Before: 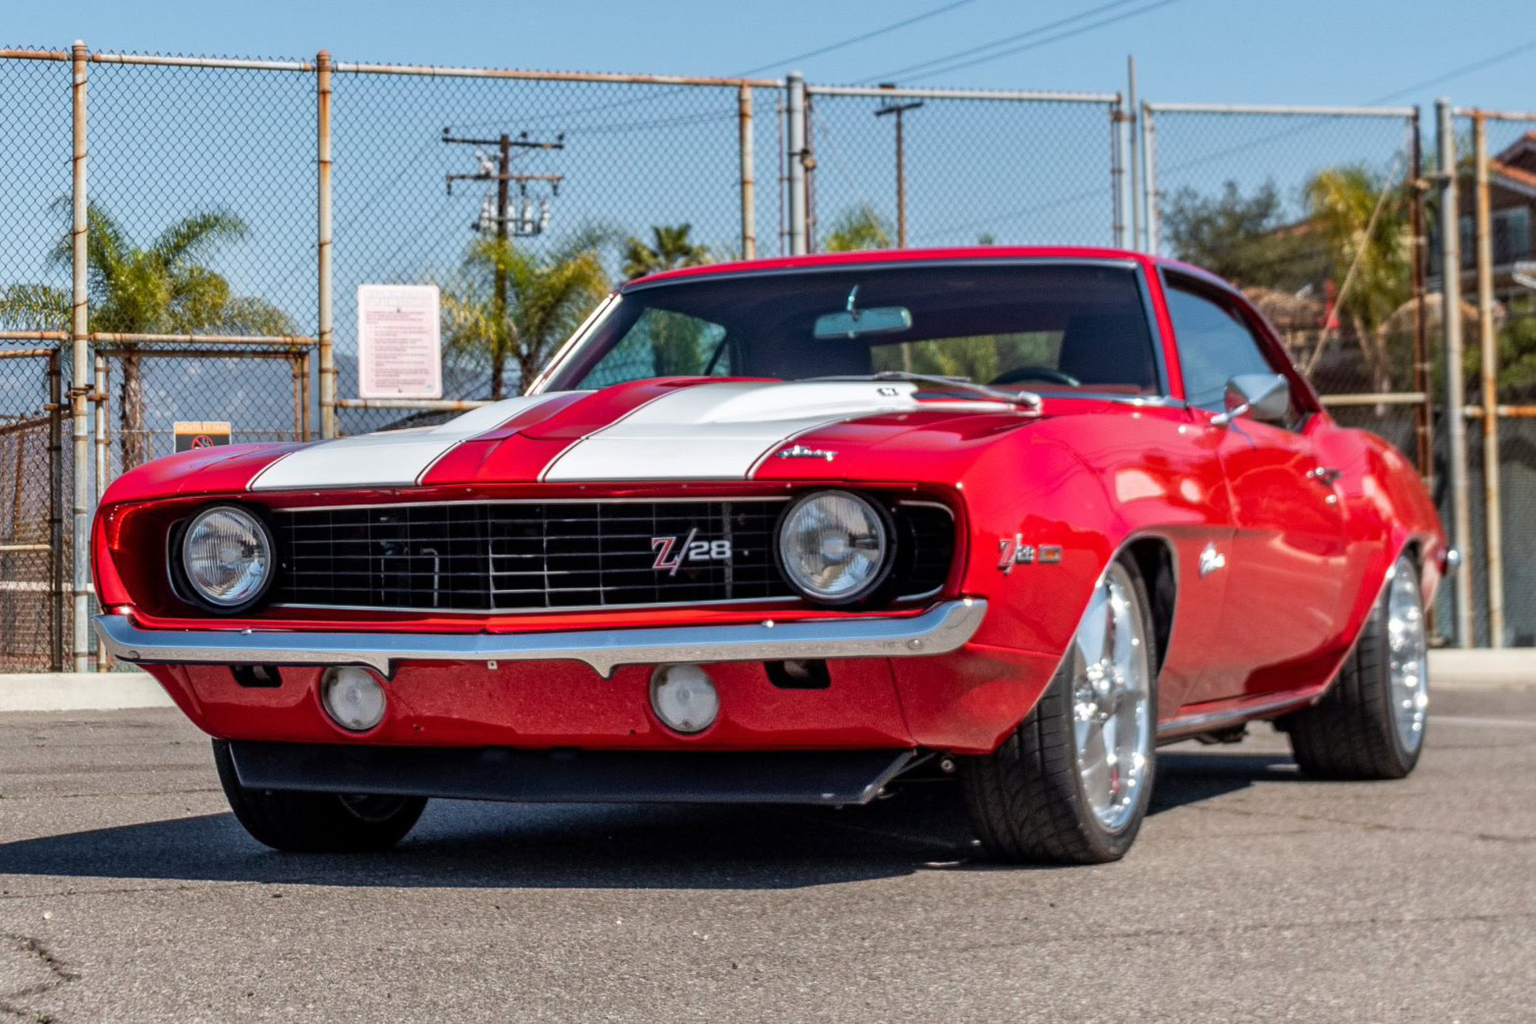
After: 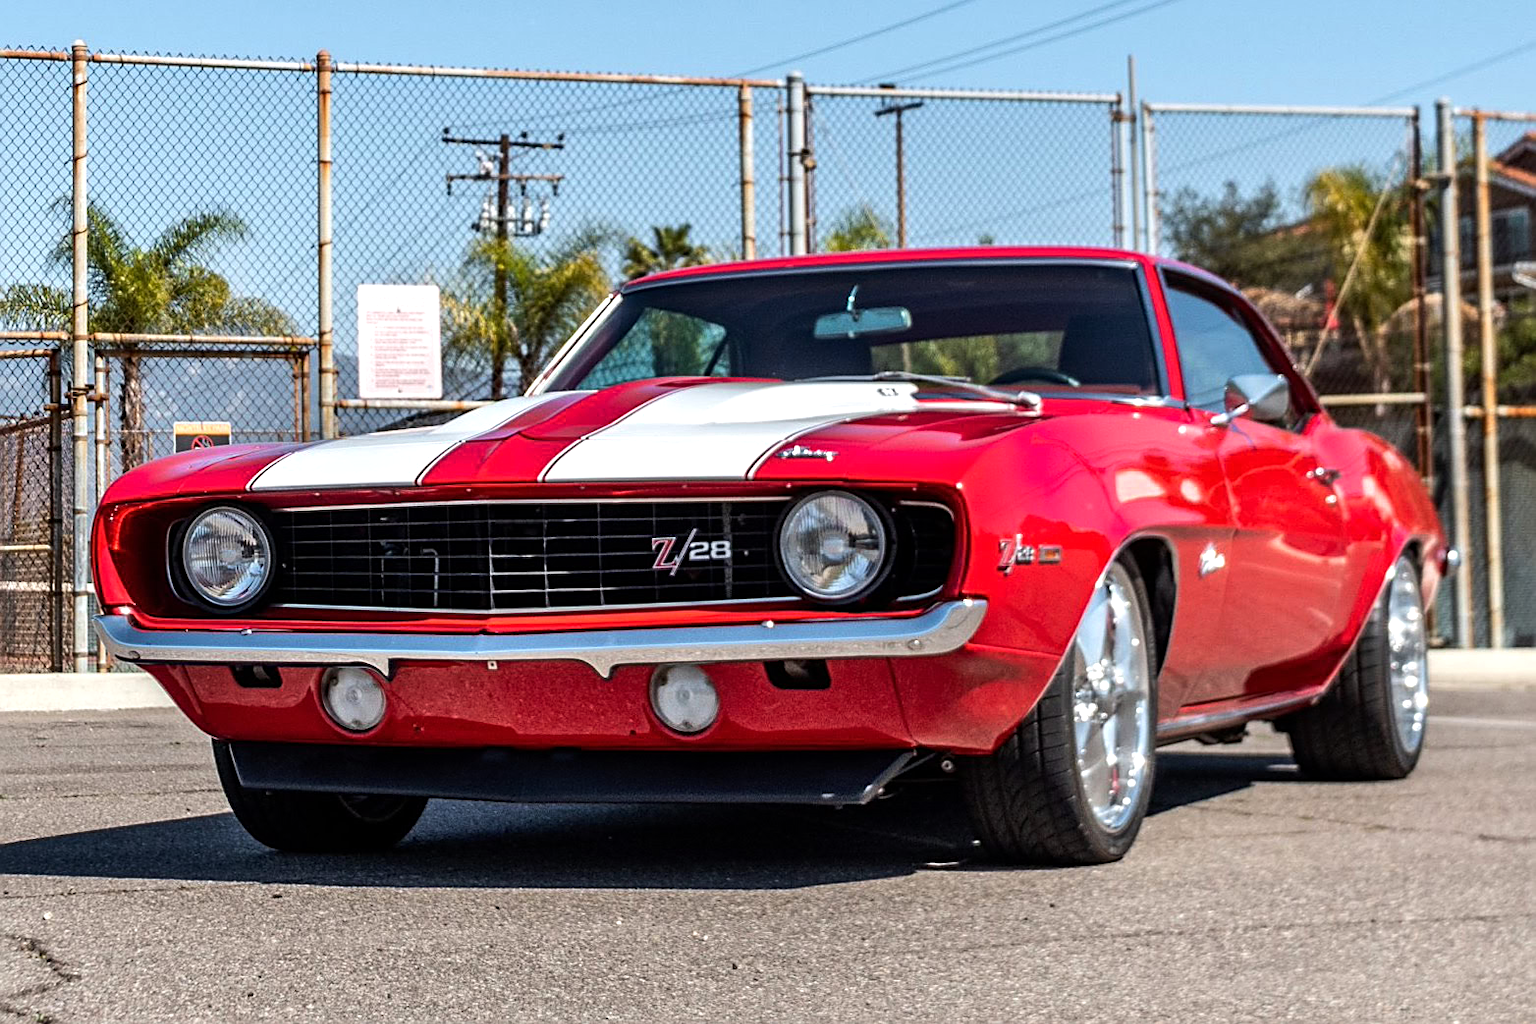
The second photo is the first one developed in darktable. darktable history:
exposure: compensate highlight preservation false
sharpen: on, module defaults
tone equalizer: -8 EV -0.417 EV, -7 EV -0.389 EV, -6 EV -0.333 EV, -5 EV -0.222 EV, -3 EV 0.222 EV, -2 EV 0.333 EV, -1 EV 0.389 EV, +0 EV 0.417 EV, edges refinement/feathering 500, mask exposure compensation -1.57 EV, preserve details no
